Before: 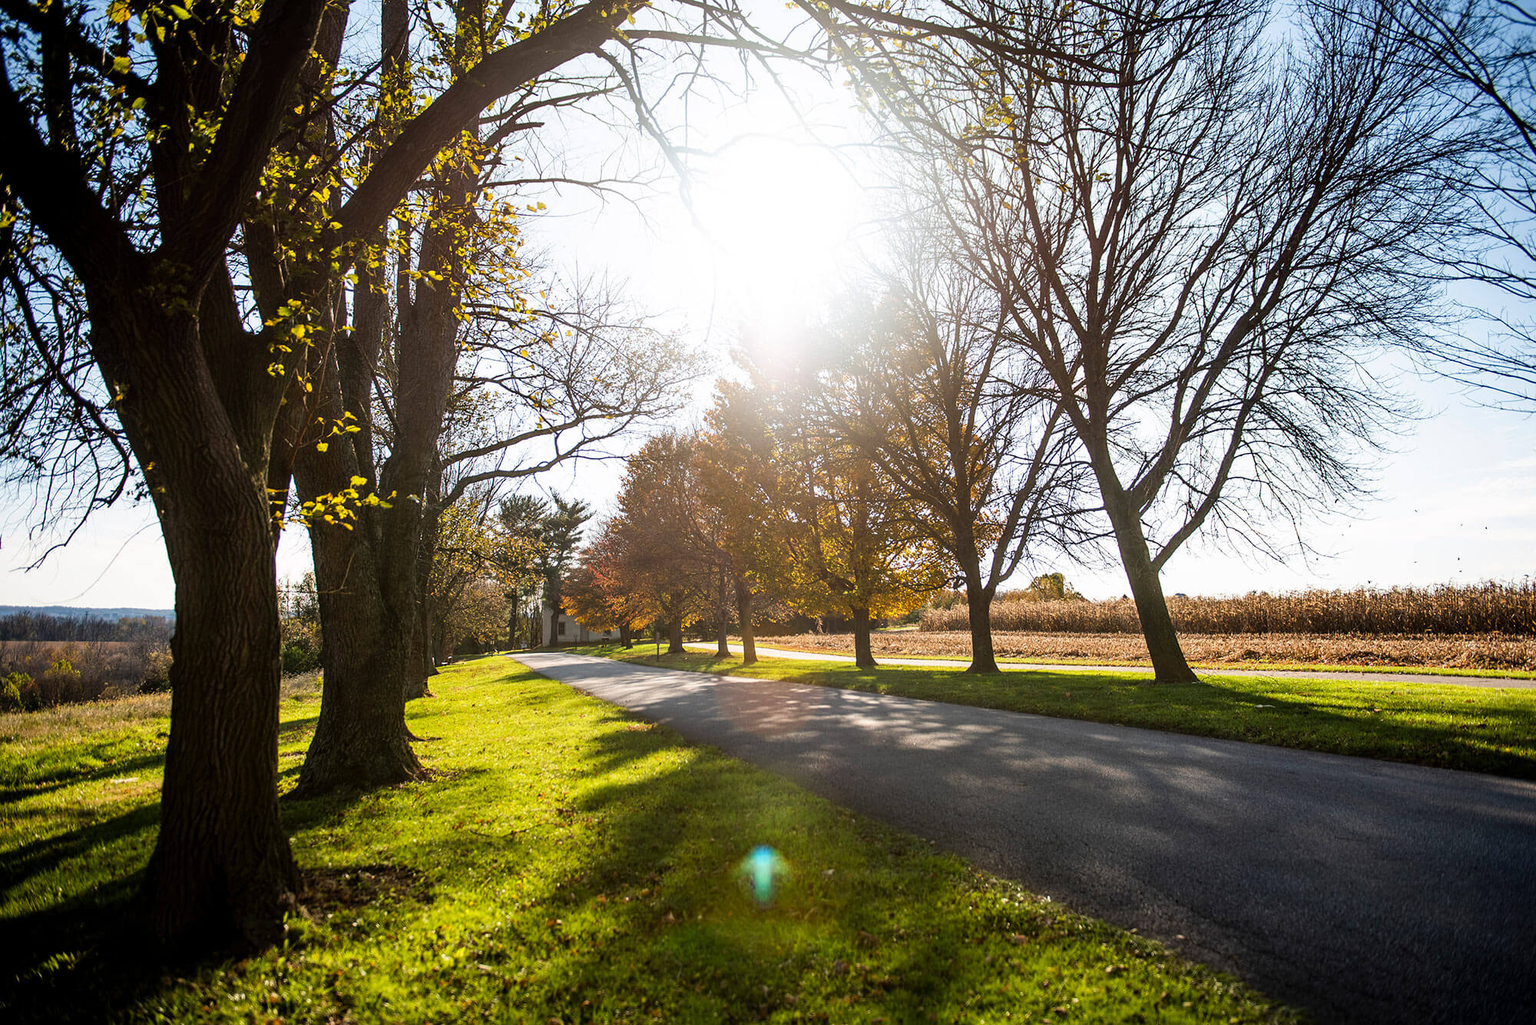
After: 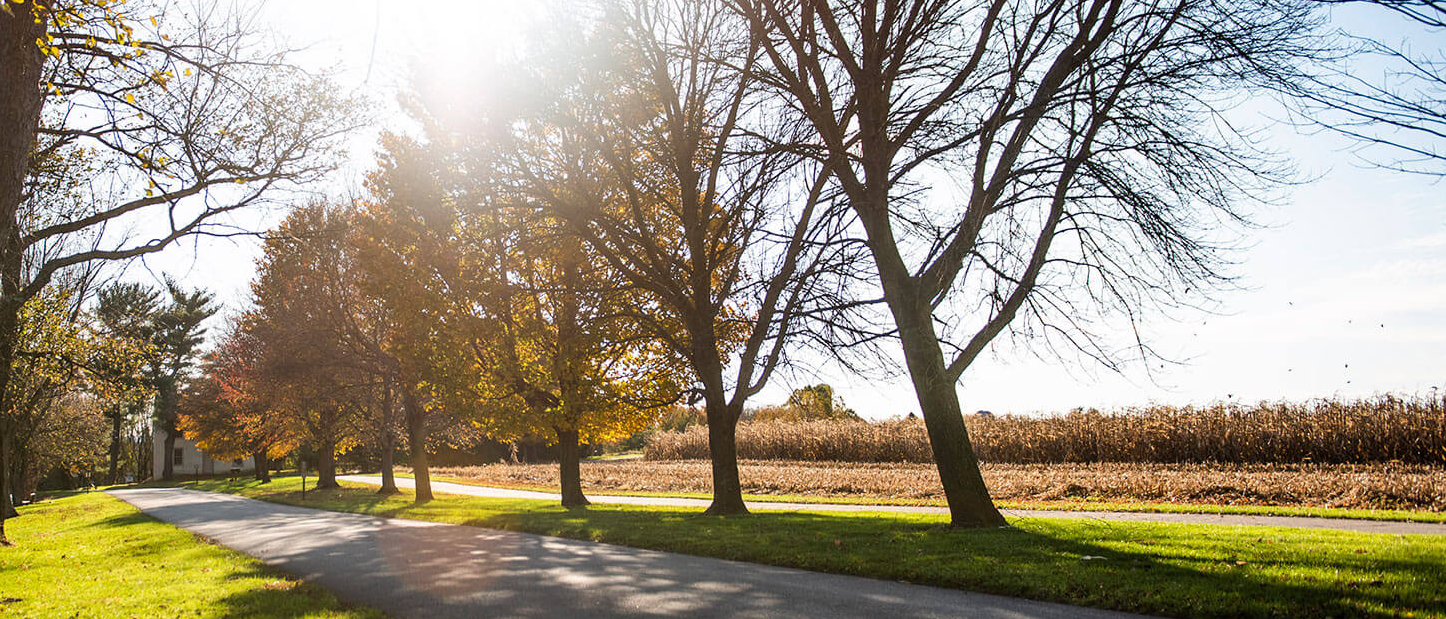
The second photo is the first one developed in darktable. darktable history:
crop and rotate: left 27.654%, top 27.165%, bottom 26.453%
